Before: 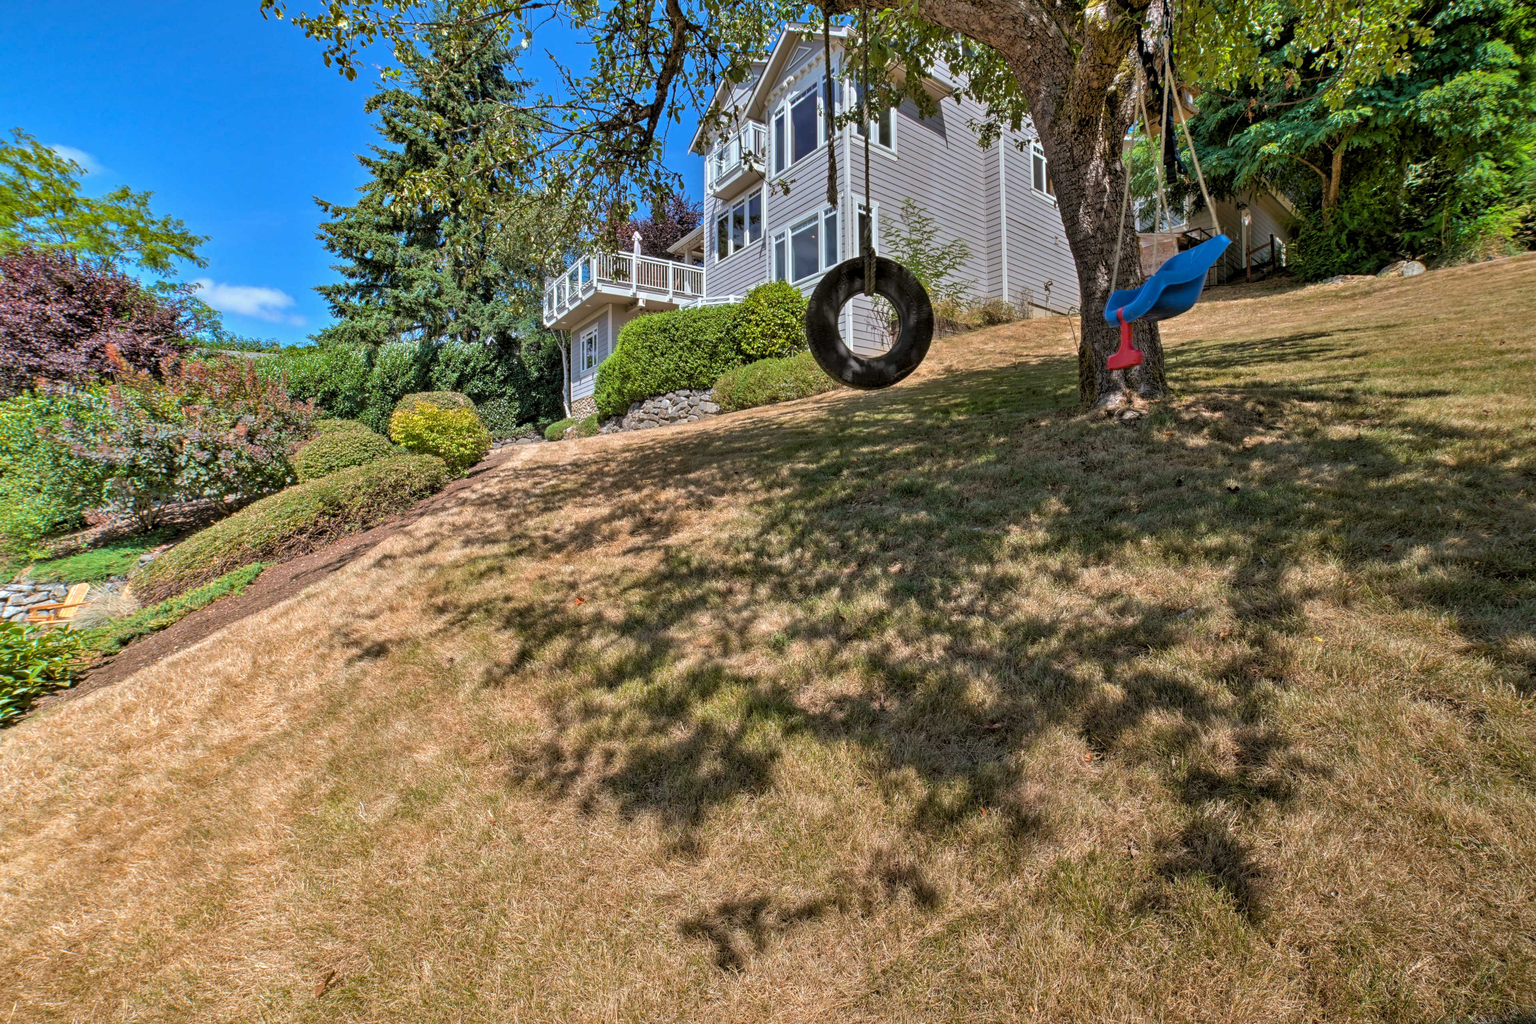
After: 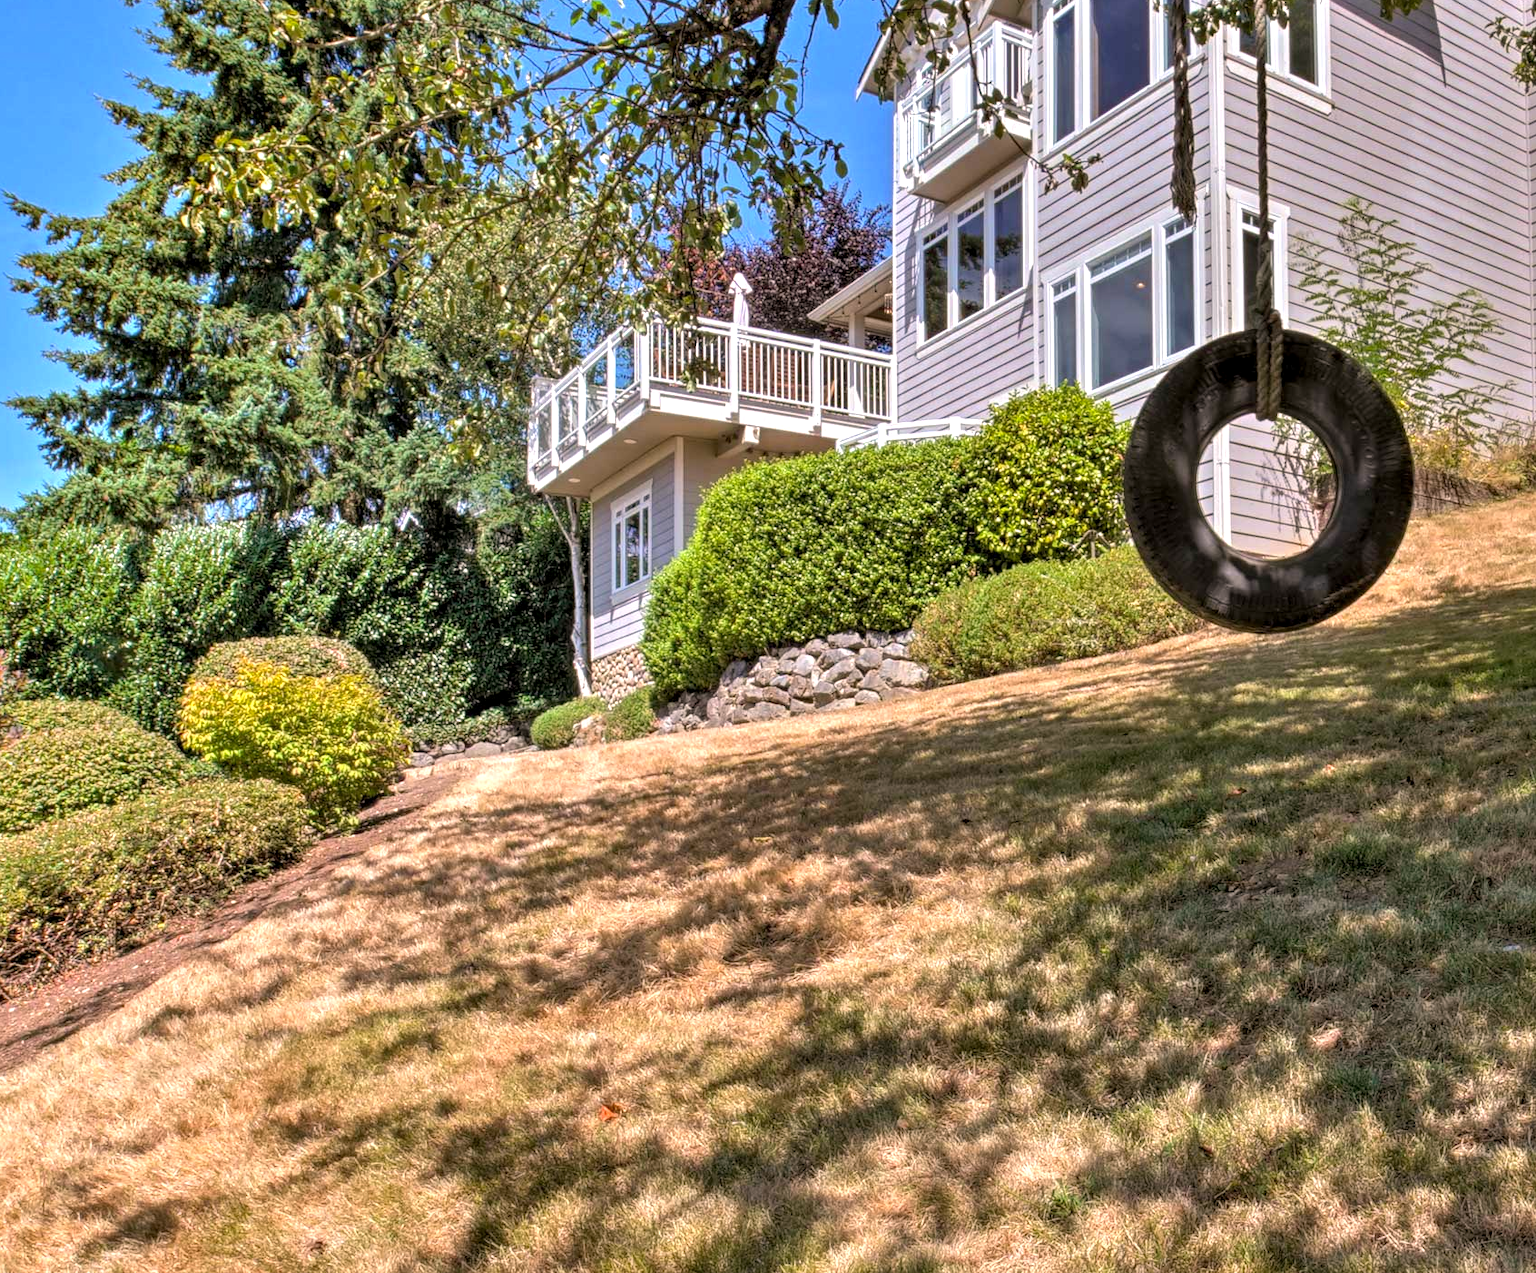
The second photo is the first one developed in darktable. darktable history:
exposure: black level correction 0.001, exposure 0.5 EV, compensate exposure bias true, compensate highlight preservation false
shadows and highlights: shadows 37.27, highlights -28.18, soften with gaussian
crop: left 20.248%, top 10.86%, right 35.675%, bottom 34.321%
color correction: highlights a* 7.34, highlights b* 4.37
